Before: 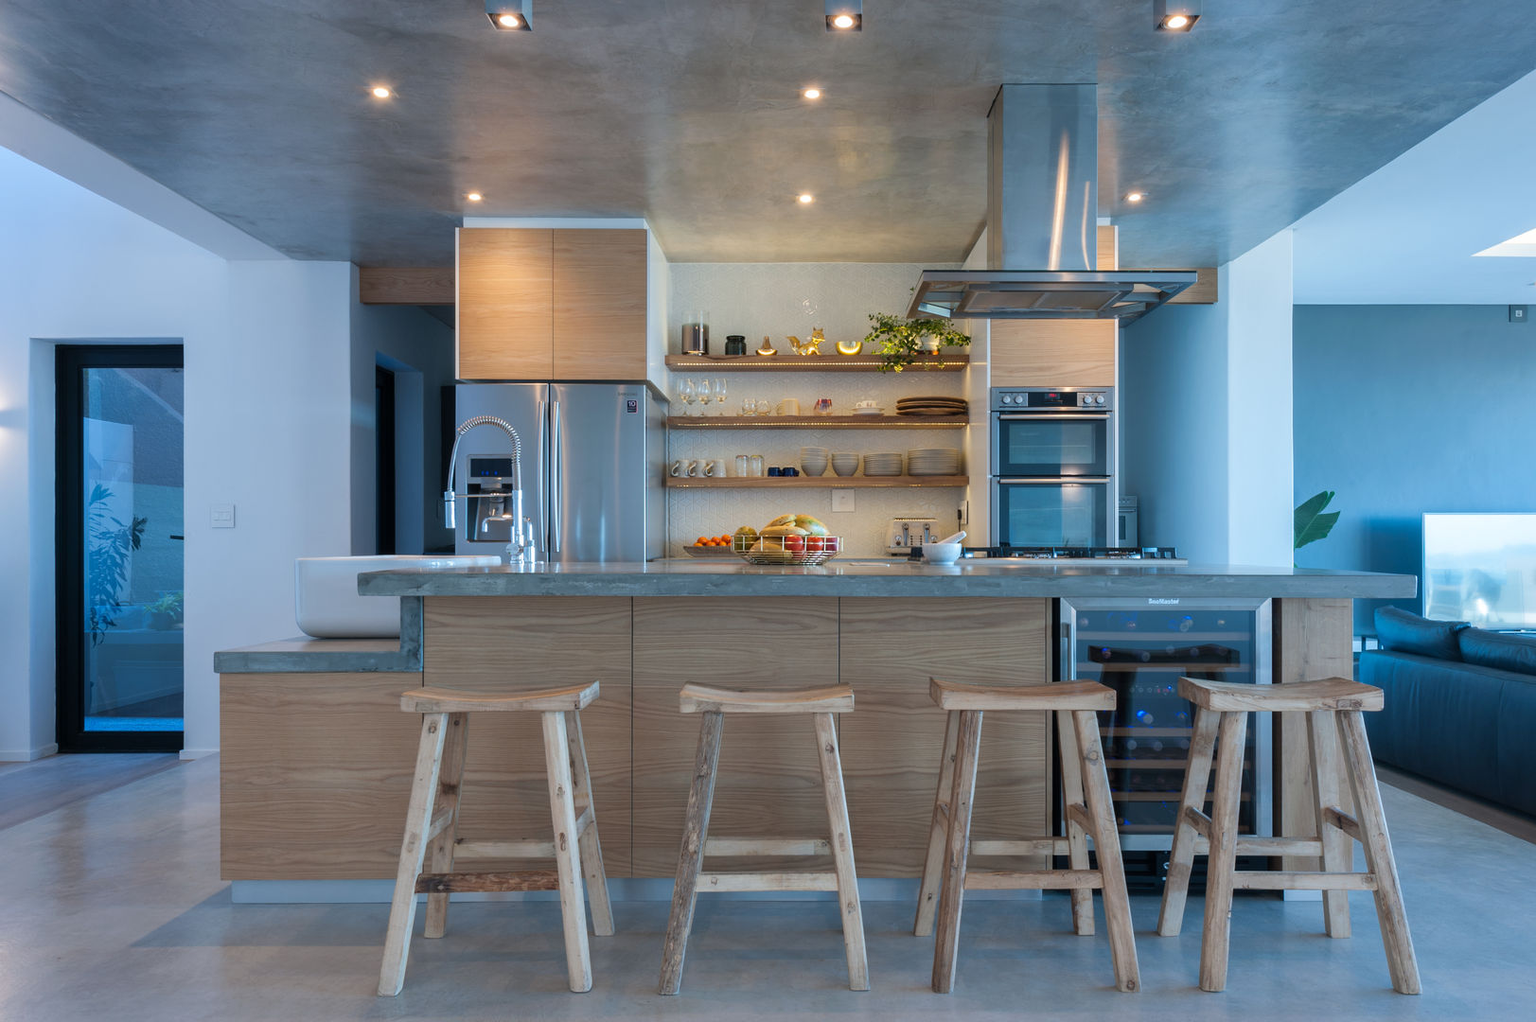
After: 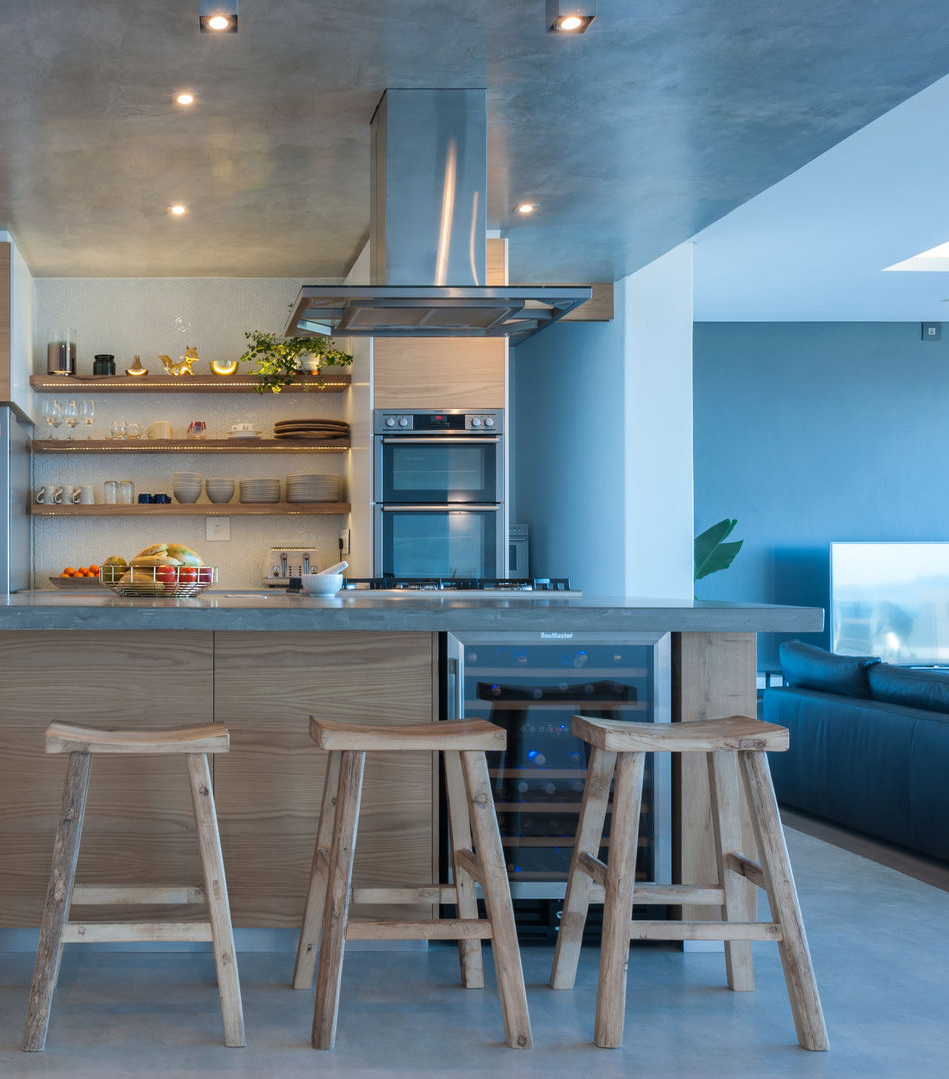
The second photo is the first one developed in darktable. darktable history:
crop: left 41.48%
